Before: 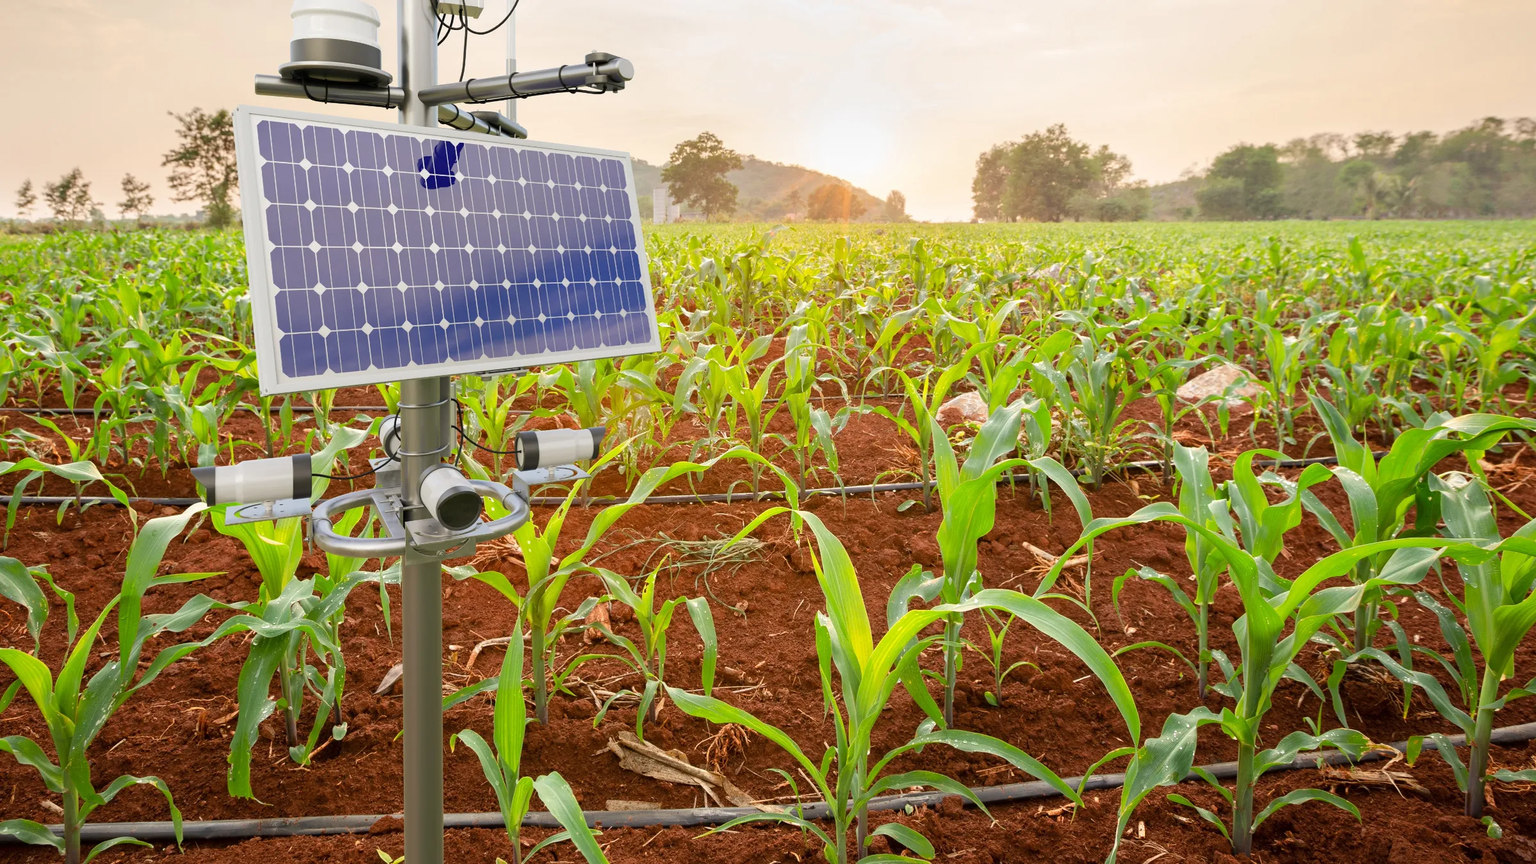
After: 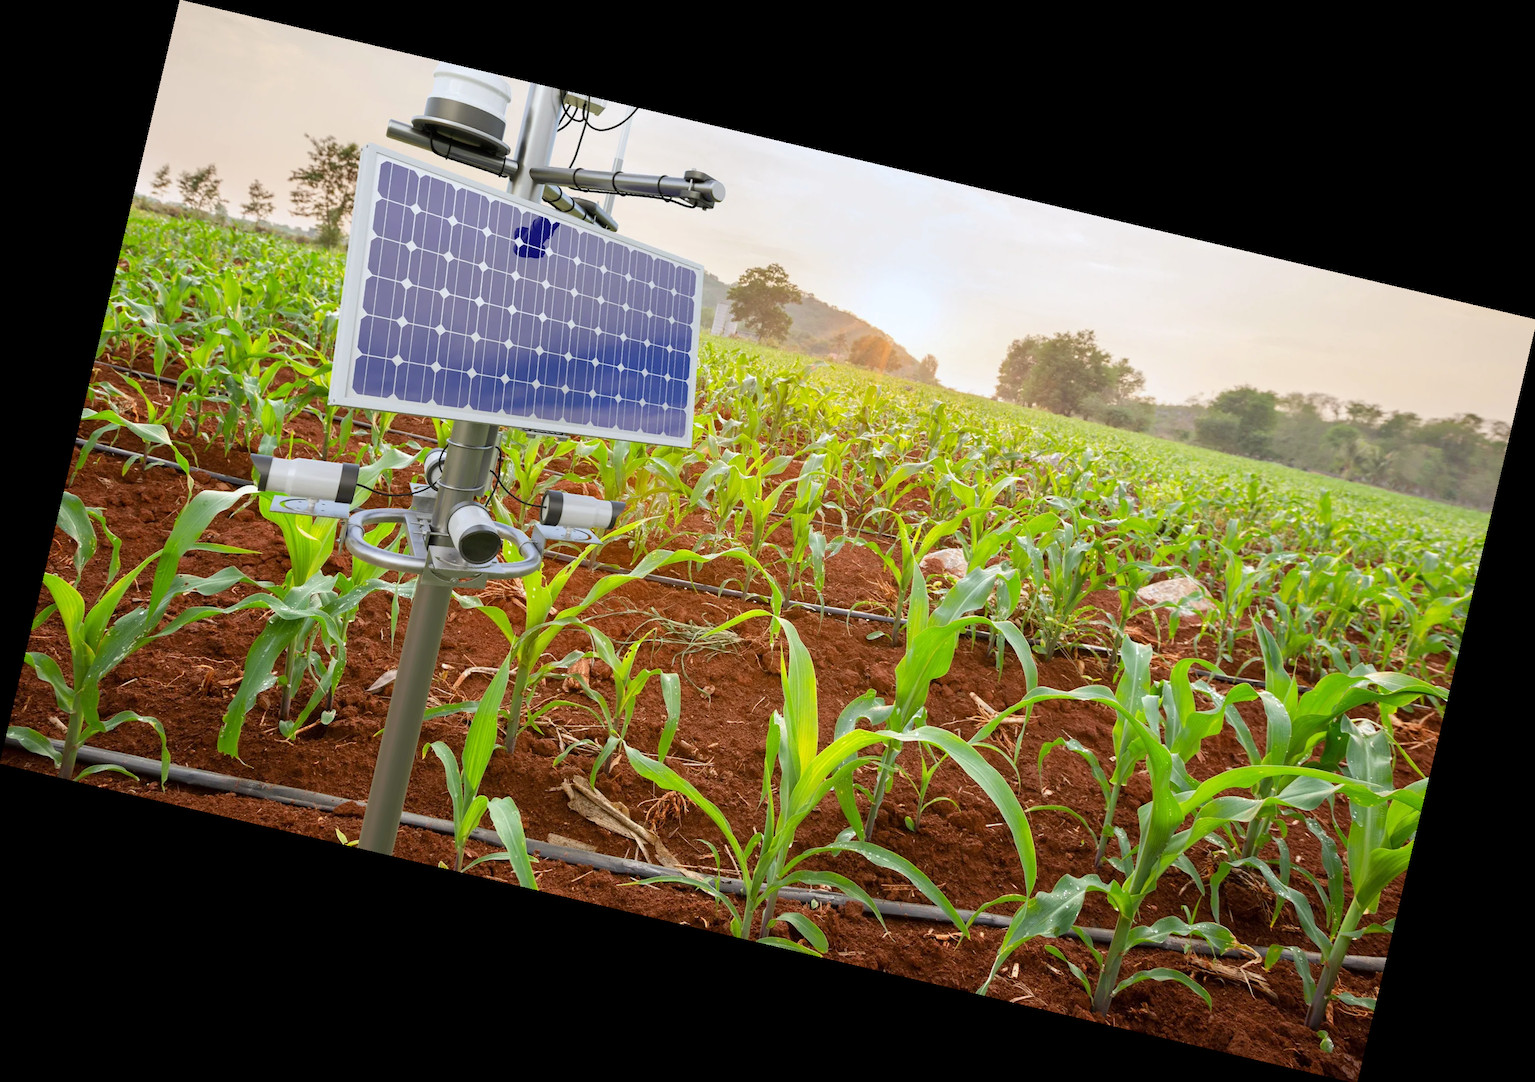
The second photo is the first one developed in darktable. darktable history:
white balance: red 0.967, blue 1.049
rotate and perspective: rotation 13.27°, automatic cropping off
